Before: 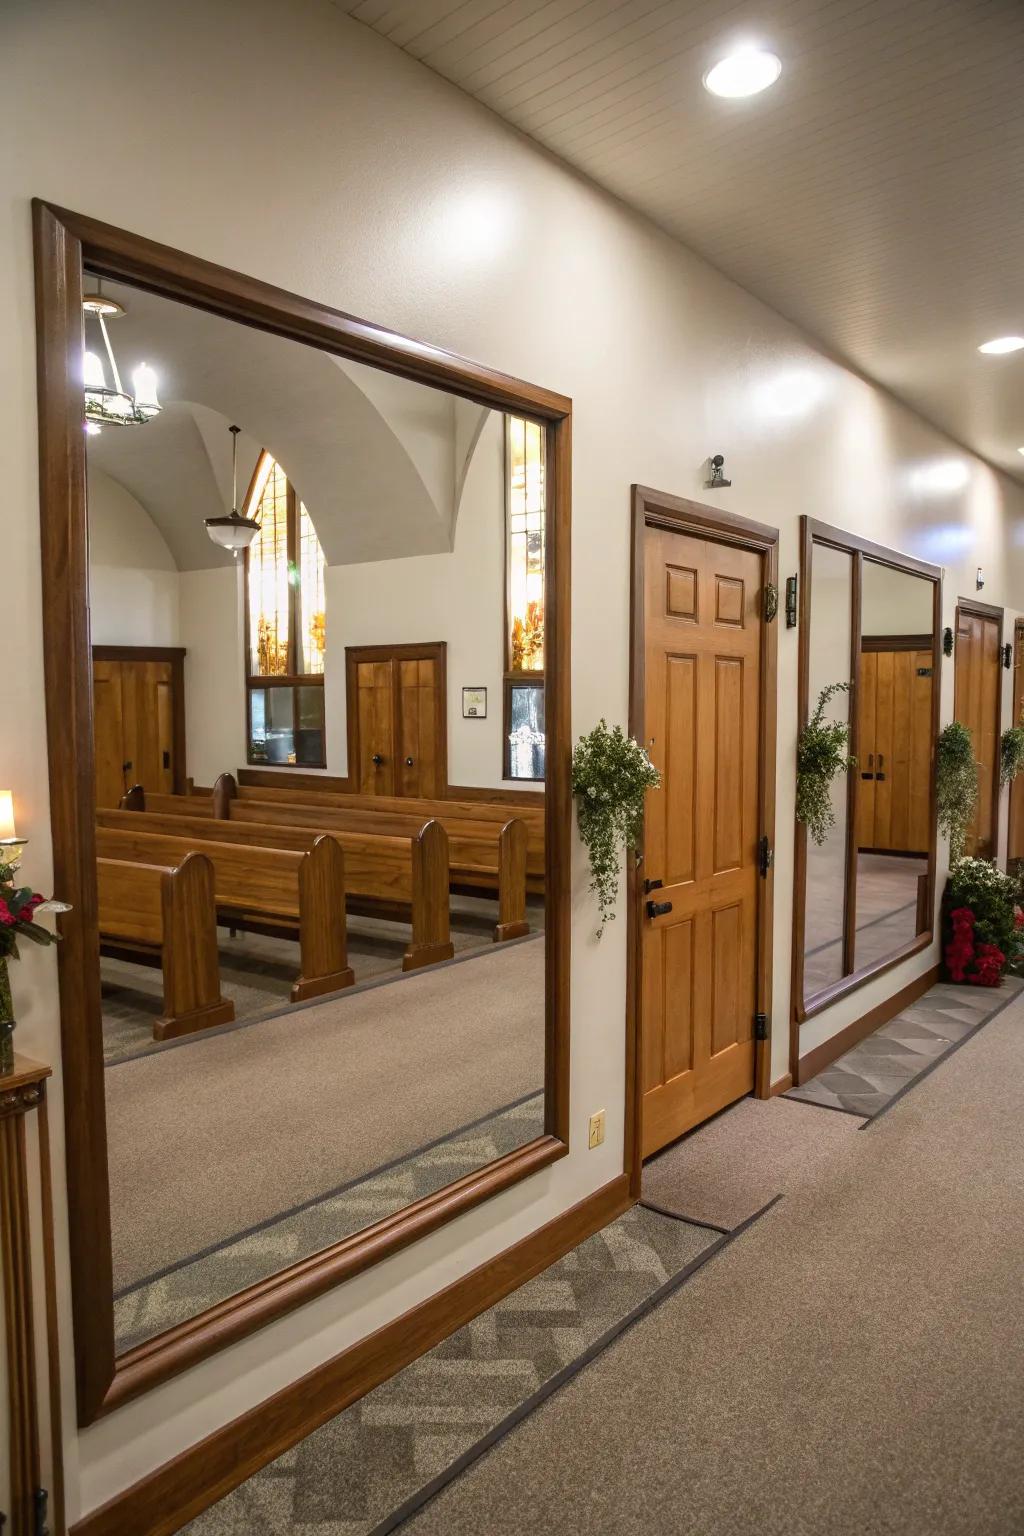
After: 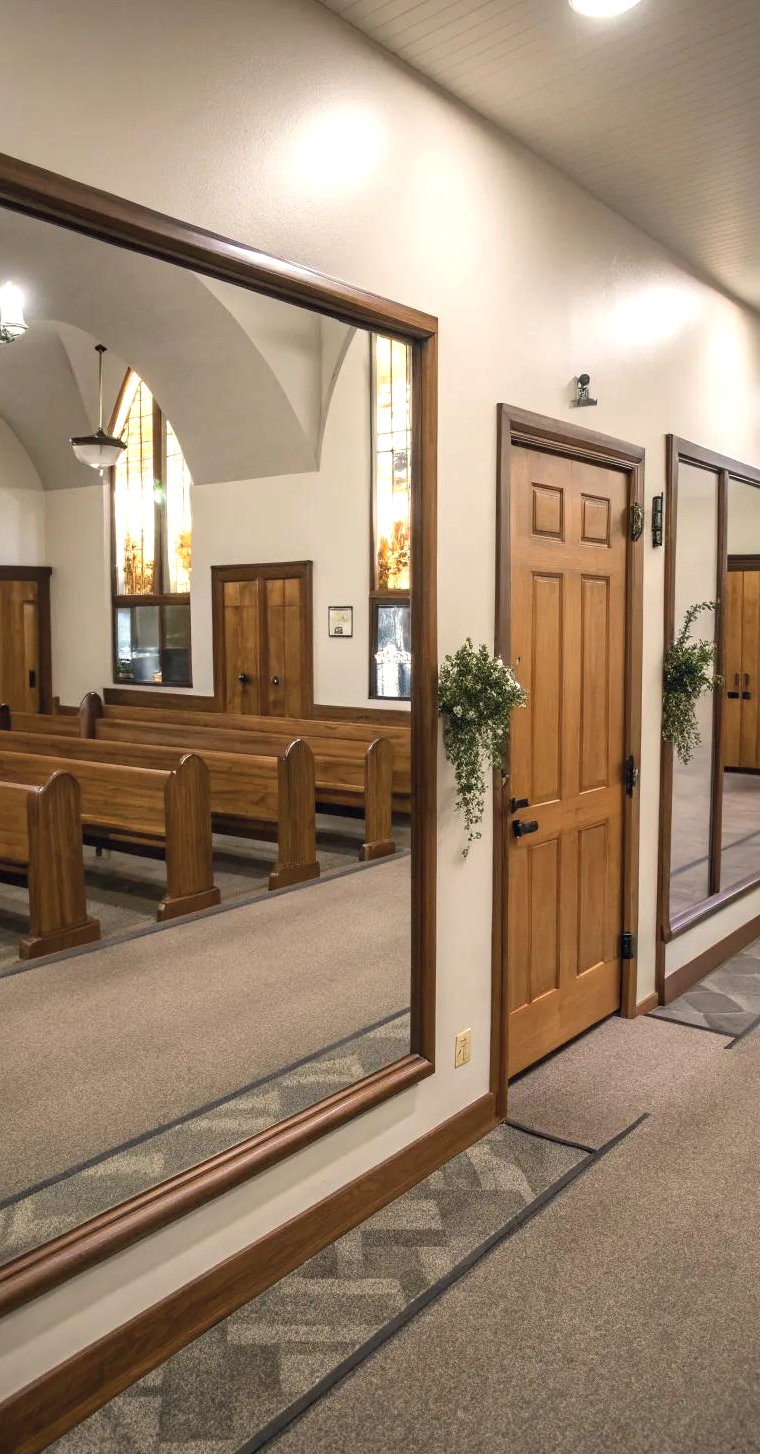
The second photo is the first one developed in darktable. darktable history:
crop and rotate: left 13.164%, top 5.292%, right 12.573%
exposure: exposure 0.3 EV, compensate highlight preservation false
color correction: highlights a* 2.93, highlights b* 5.03, shadows a* -2.16, shadows b* -4.89, saturation 0.821
